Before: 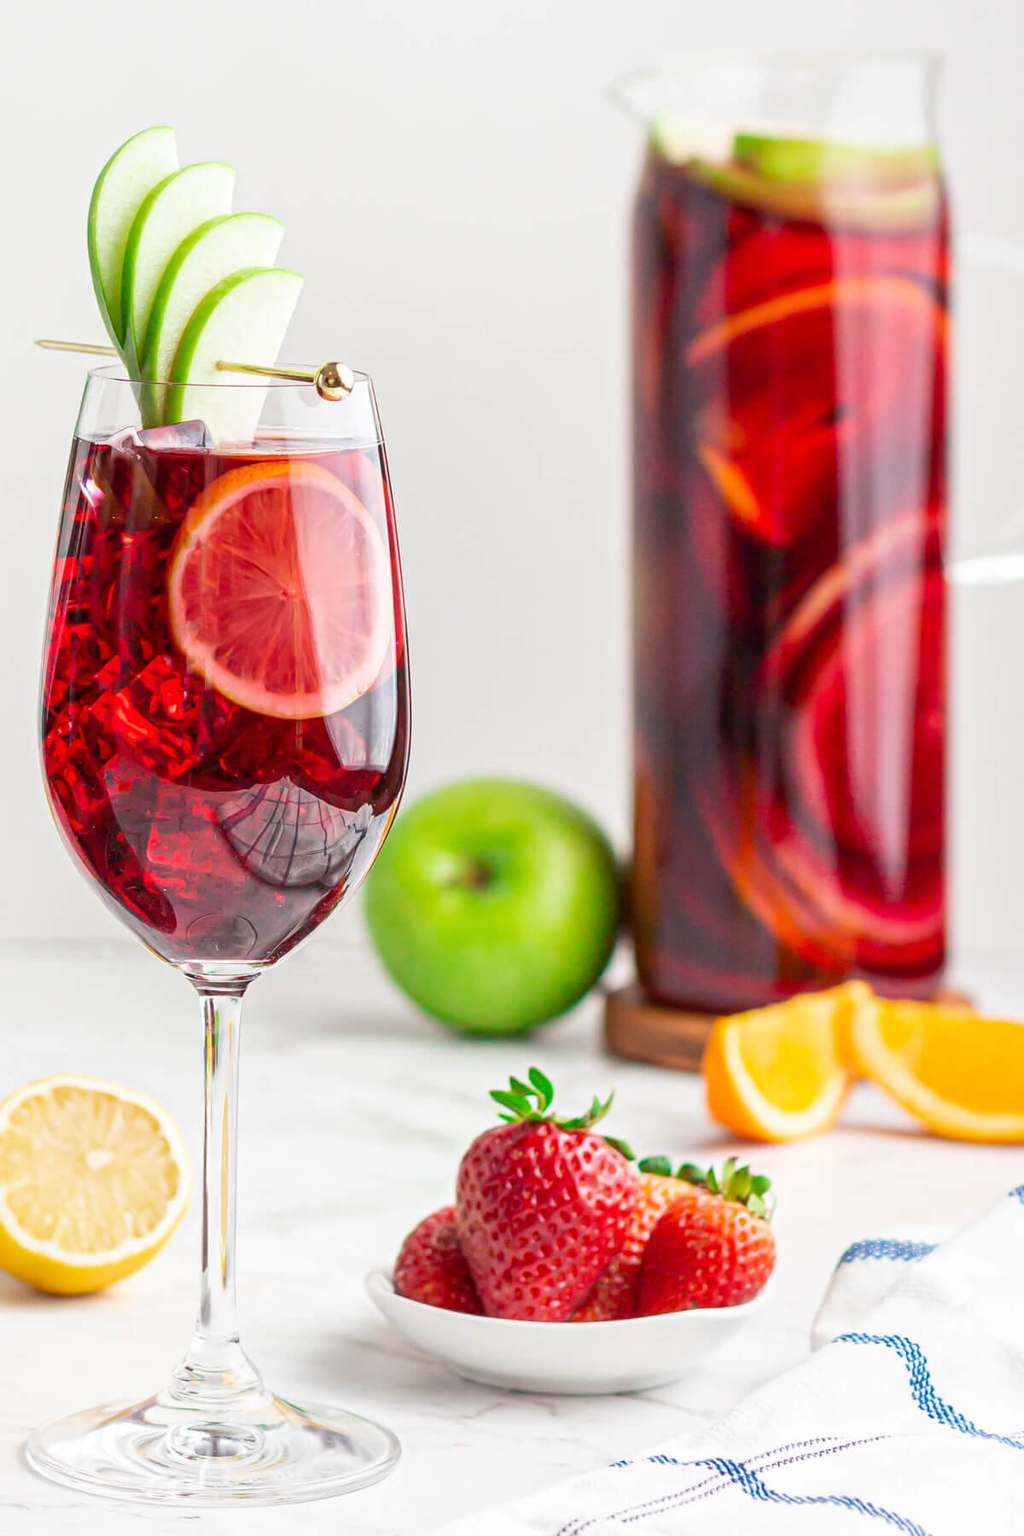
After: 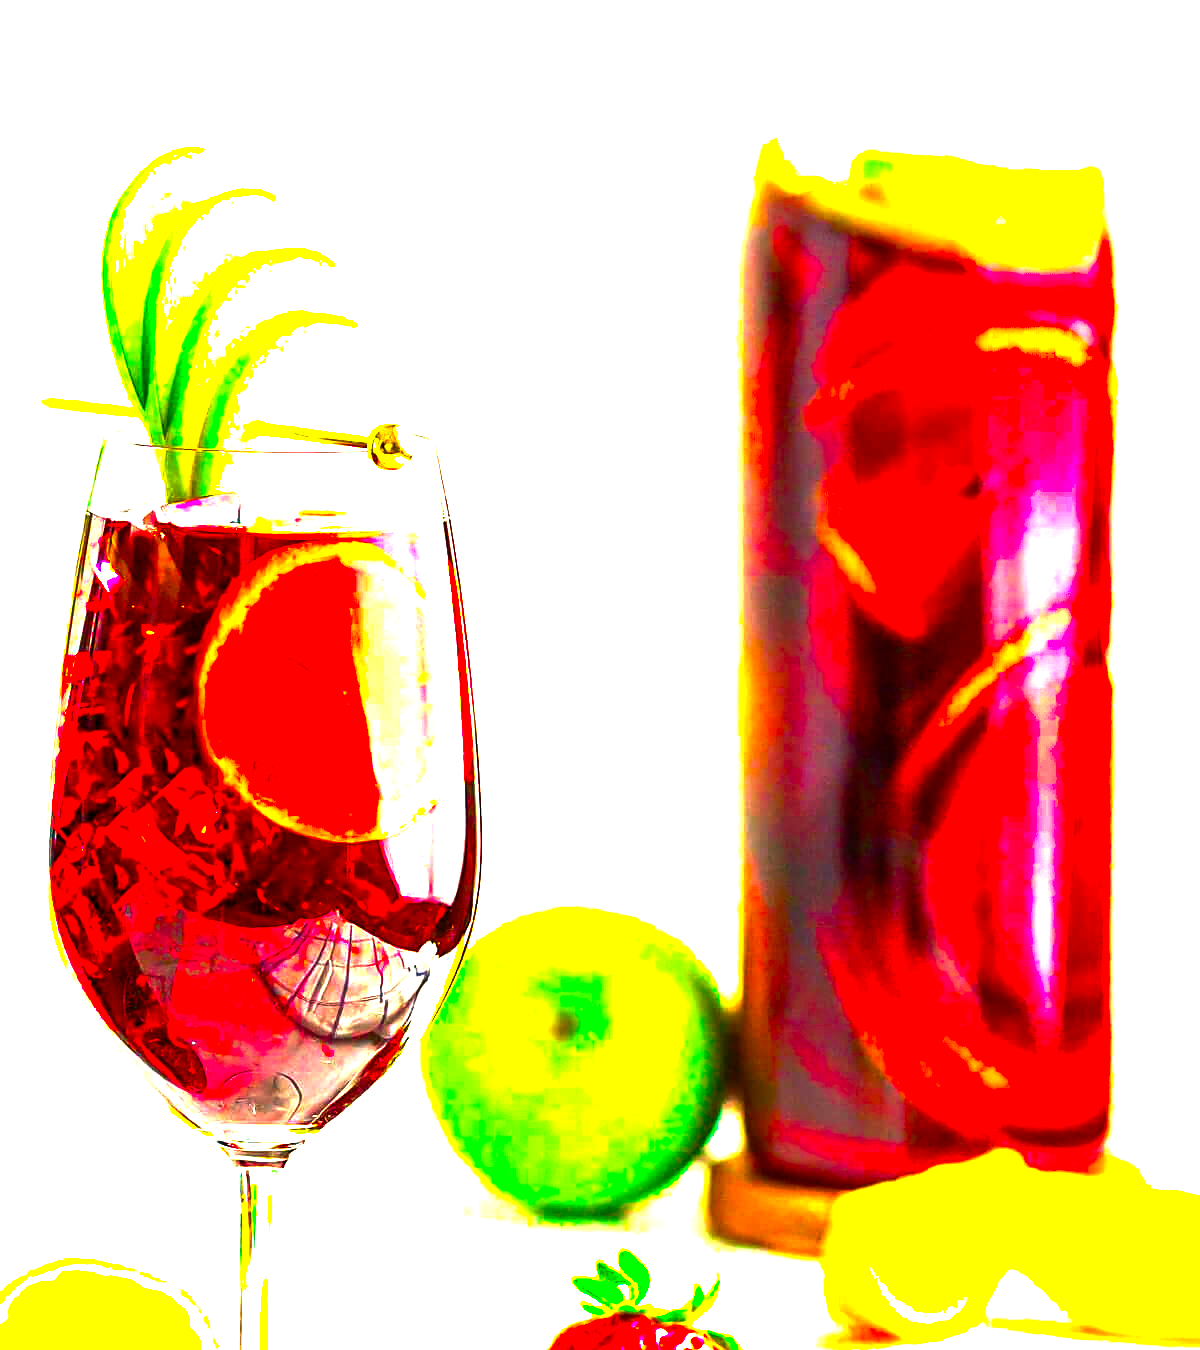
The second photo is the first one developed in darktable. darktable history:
color calibration: illuminant Planckian (black body), x 0.351, y 0.352, temperature 4794.27 K
crop: bottom 24.988%
sharpen: on, module defaults
color balance rgb: linear chroma grading › shadows -30%, linear chroma grading › global chroma 35%, perceptual saturation grading › global saturation 75%, perceptual saturation grading › shadows -30%, perceptual brilliance grading › highlights 75%, perceptual brilliance grading › shadows -30%, global vibrance 35%
exposure: exposure 0.566 EV, compensate highlight preservation false
color correction: highlights a* -7.33, highlights b* 1.26, shadows a* -3.55, saturation 1.4
white balance: red 1.045, blue 0.932
